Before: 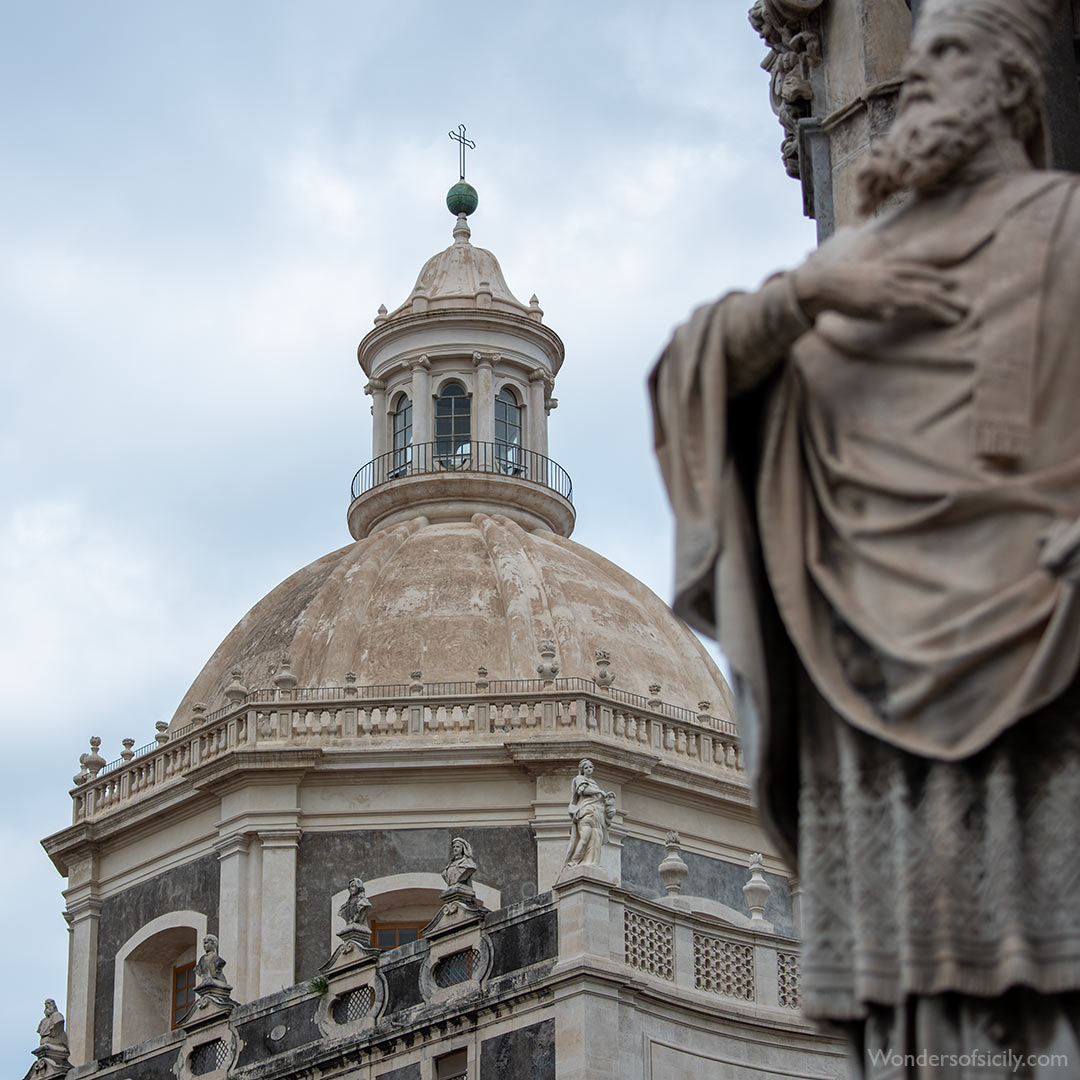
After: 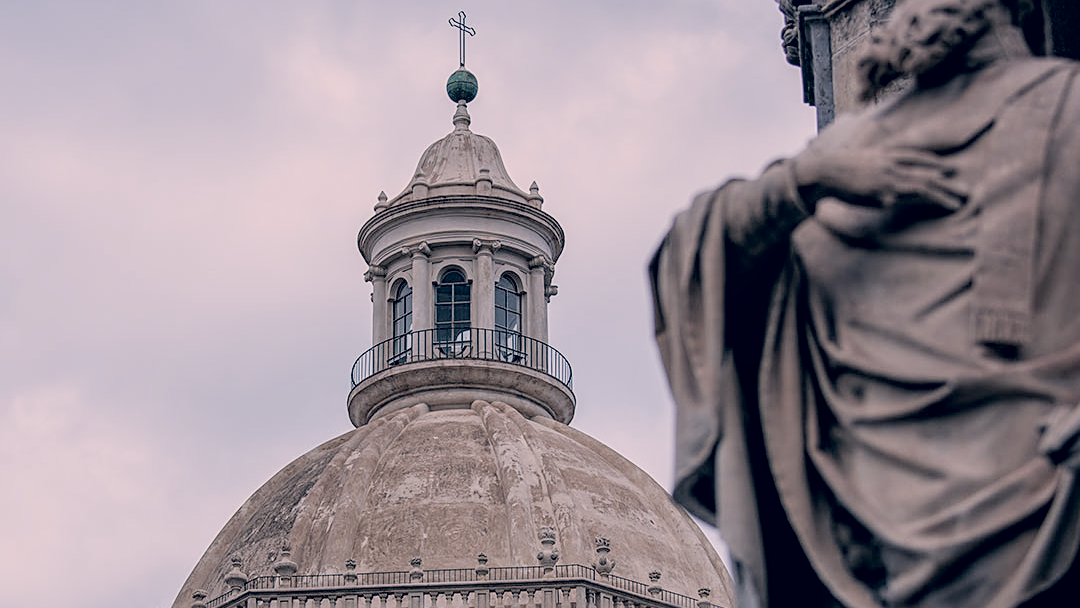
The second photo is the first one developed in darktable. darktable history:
local contrast: on, module defaults
crop and rotate: top 10.508%, bottom 33.113%
color correction: highlights a* 13.69, highlights b* 5.68, shadows a* -5.96, shadows b* -15.58, saturation 0.863
filmic rgb: black relative exposure -4.78 EV, white relative exposure 4.03 EV, hardness 2.83
sharpen: on, module defaults
